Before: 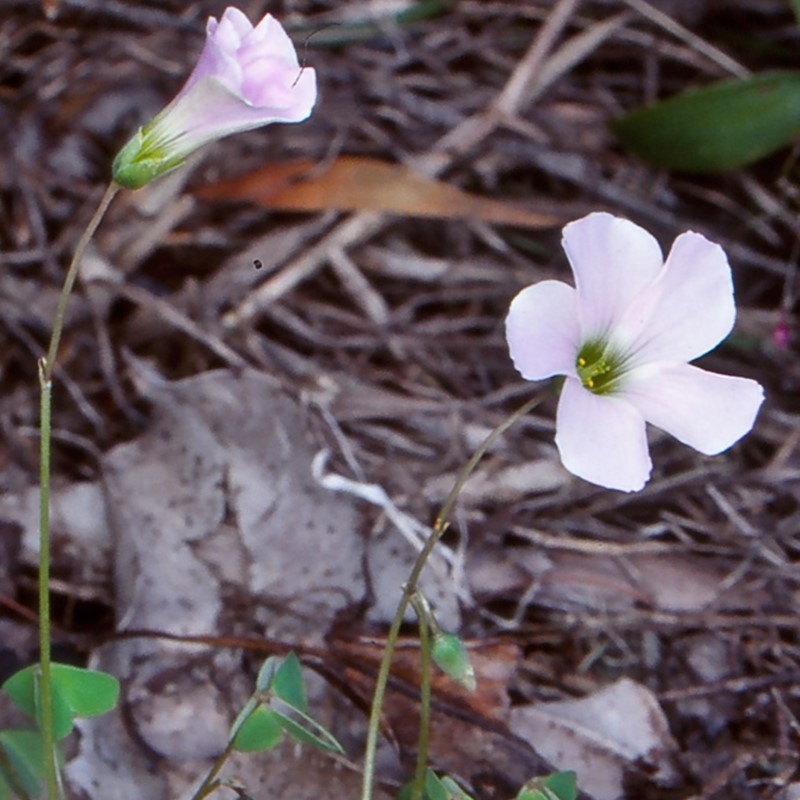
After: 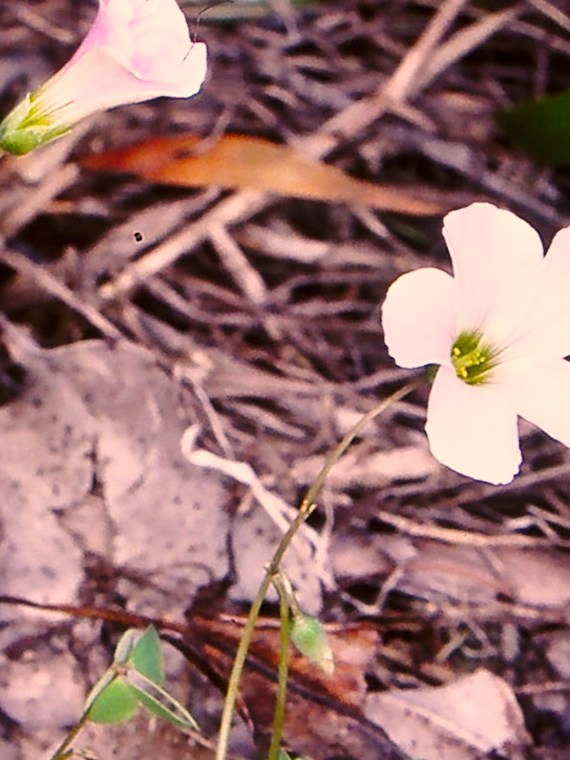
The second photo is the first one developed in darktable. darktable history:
color correction: highlights a* 17.77, highlights b* 18.71
crop and rotate: angle -3.06°, left 14.189%, top 0.037%, right 10.751%, bottom 0.016%
shadows and highlights: shadows -70.06, highlights 33.25, soften with gaussian
base curve: curves: ch0 [(0, 0) (0.028, 0.03) (0.121, 0.232) (0.46, 0.748) (0.859, 0.968) (1, 1)], preserve colors none
sharpen: radius 2.529, amount 0.341
